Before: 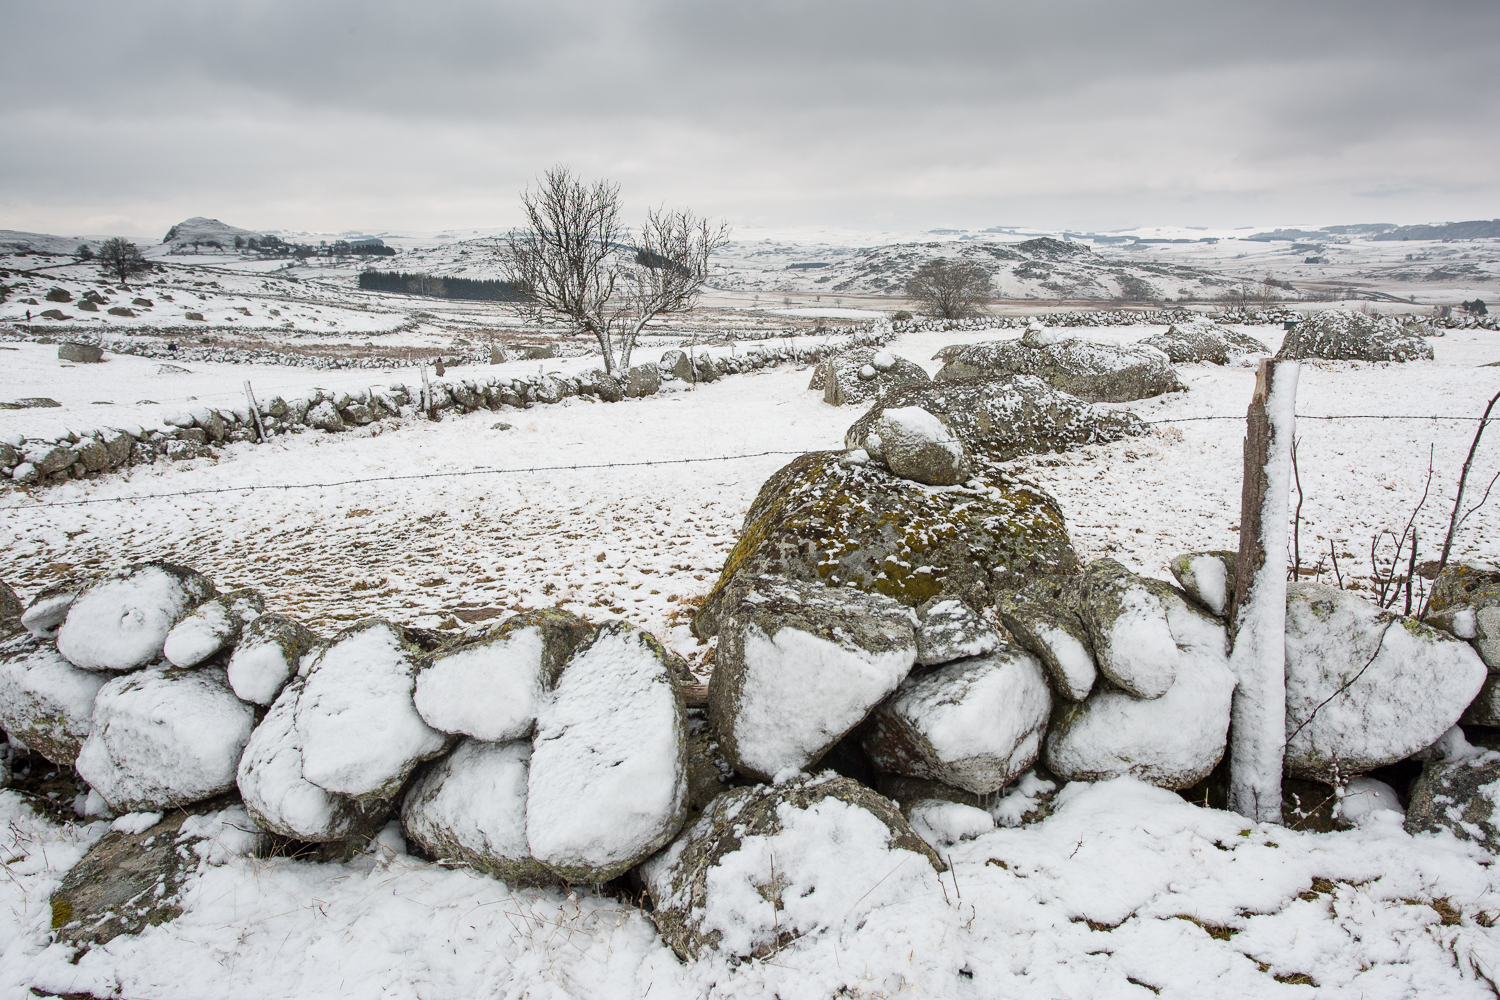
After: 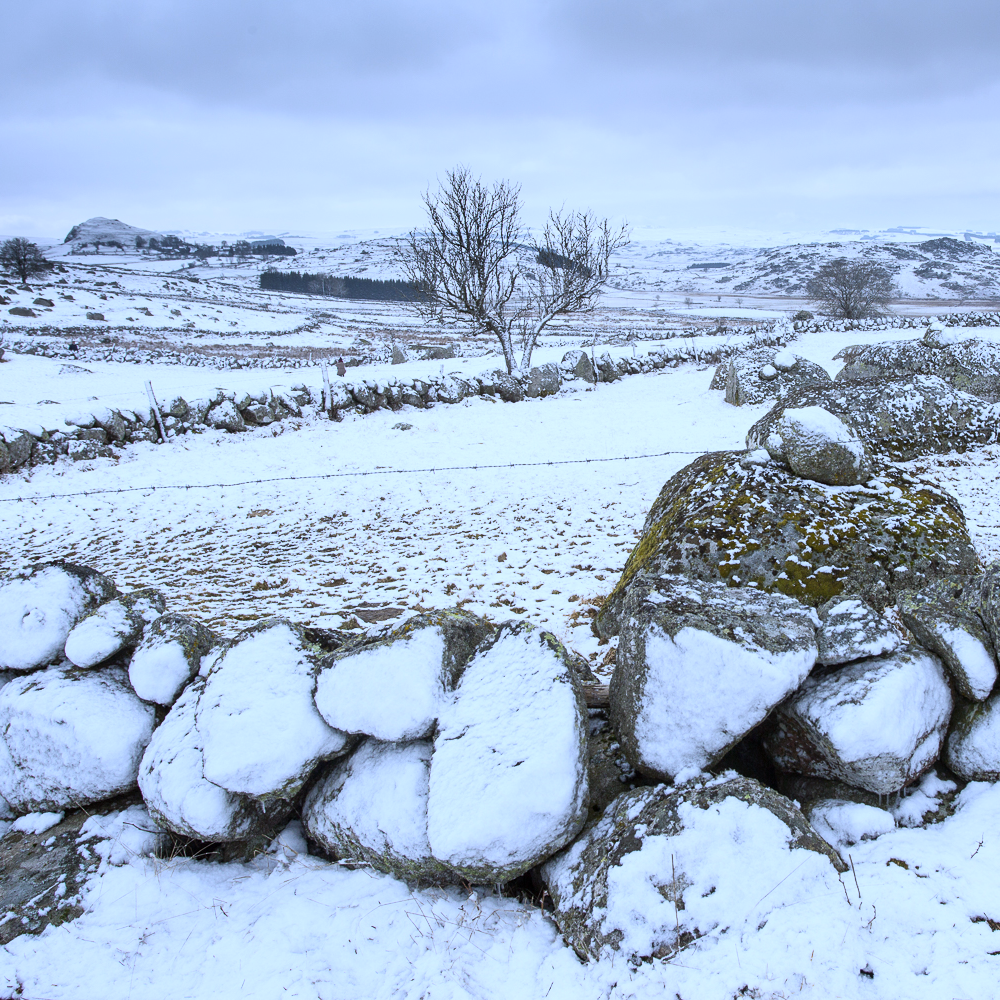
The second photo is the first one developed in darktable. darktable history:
crop and rotate: left 6.617%, right 26.717%
white balance: red 0.871, blue 1.249
shadows and highlights: shadows 0, highlights 40
